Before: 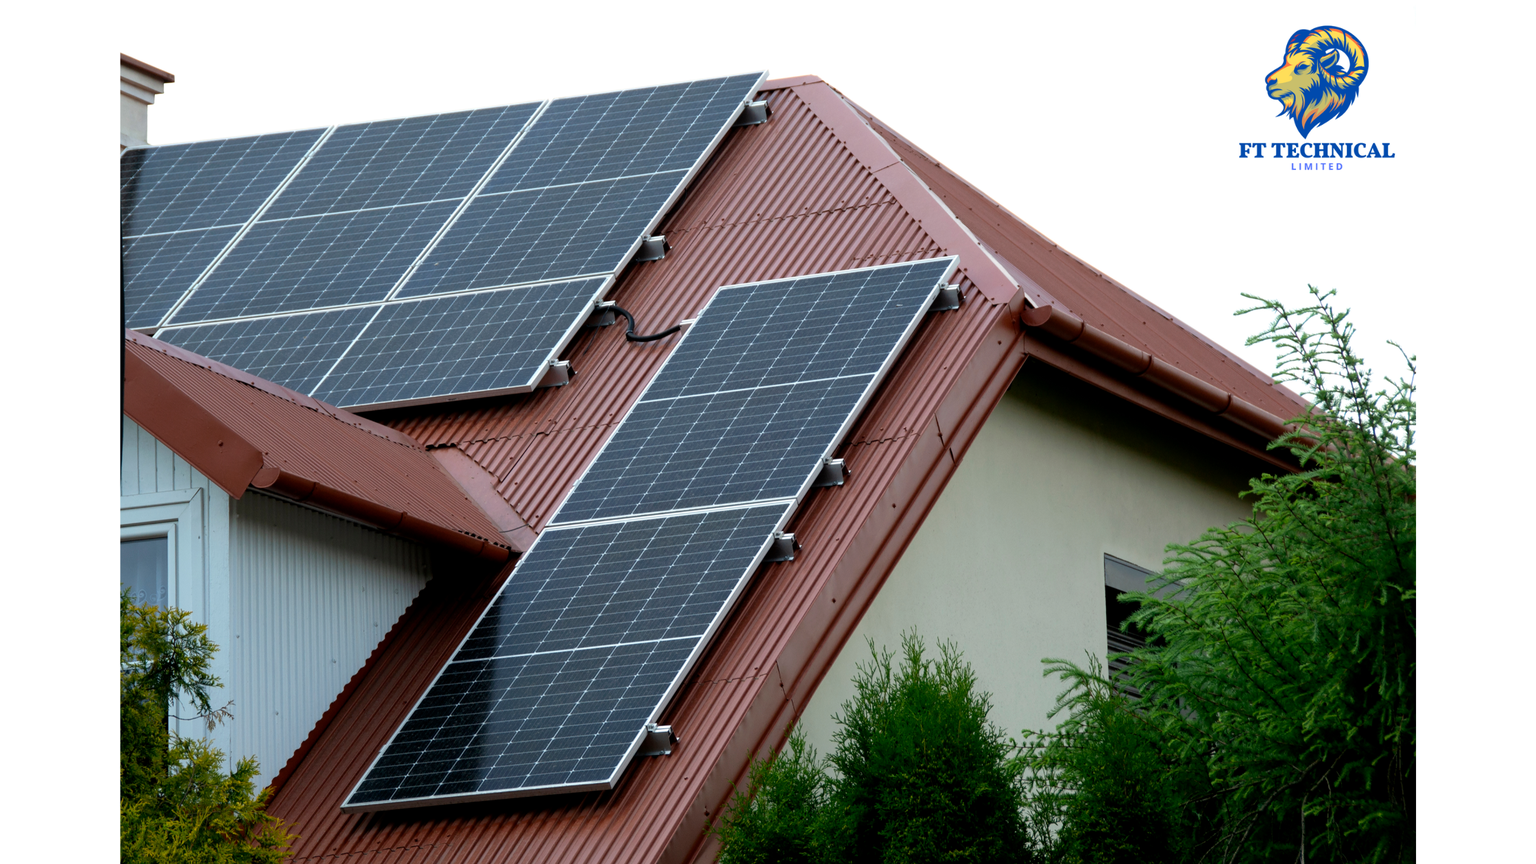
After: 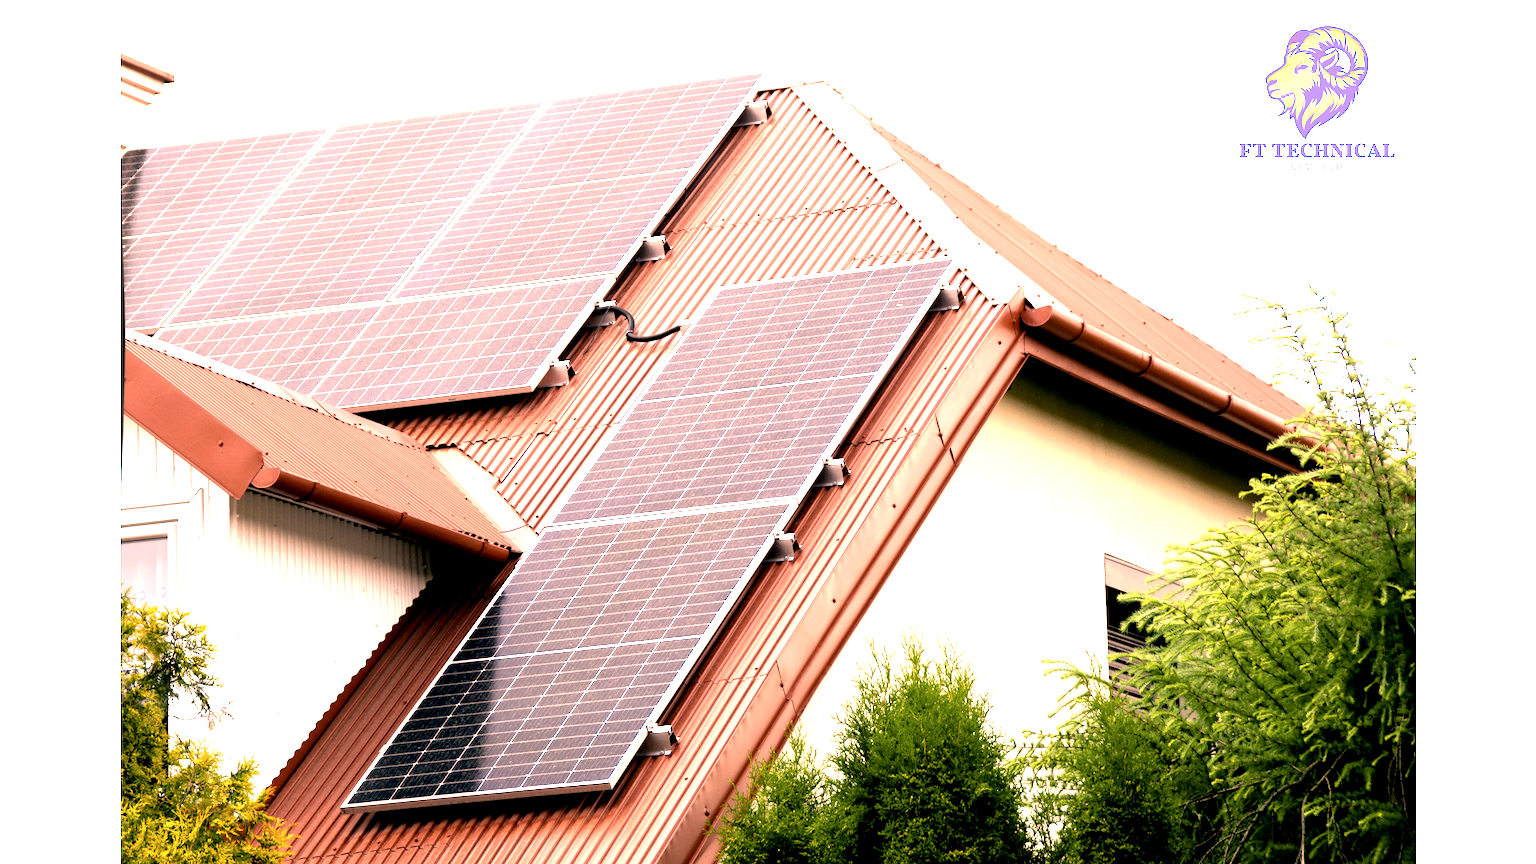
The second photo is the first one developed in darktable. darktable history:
exposure: black level correction 0.001, exposure 2.607 EV, compensate exposure bias true, compensate highlight preservation false
color correction: highlights a* 40, highlights b* 40, saturation 0.69
